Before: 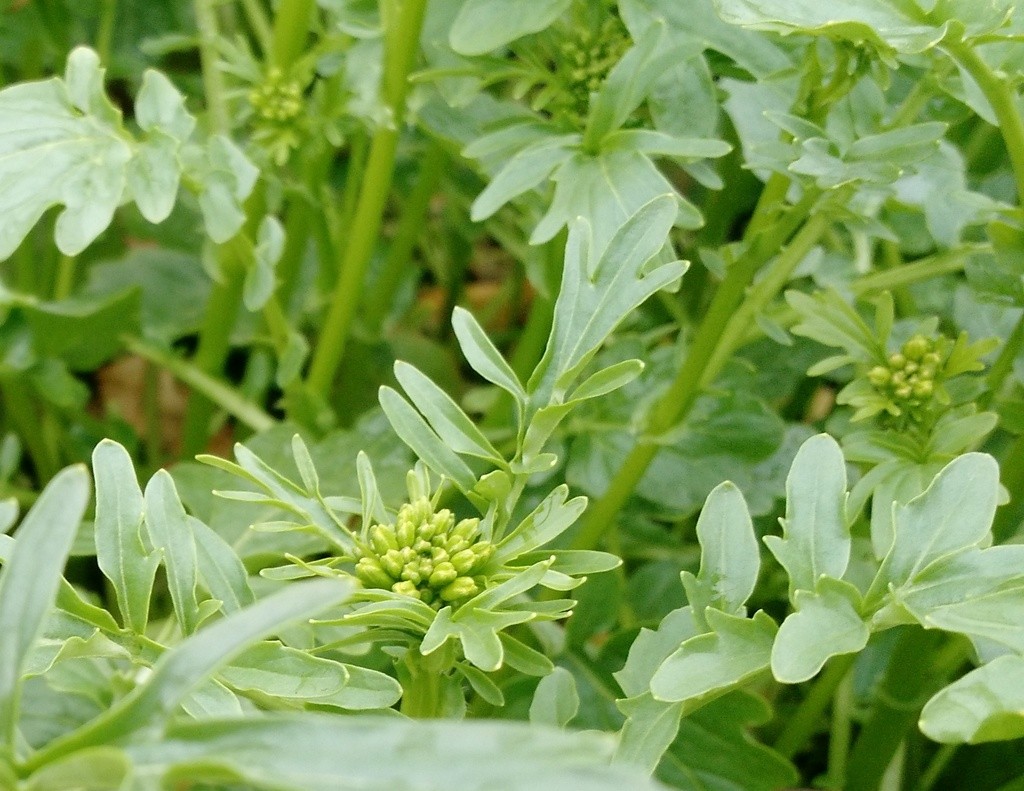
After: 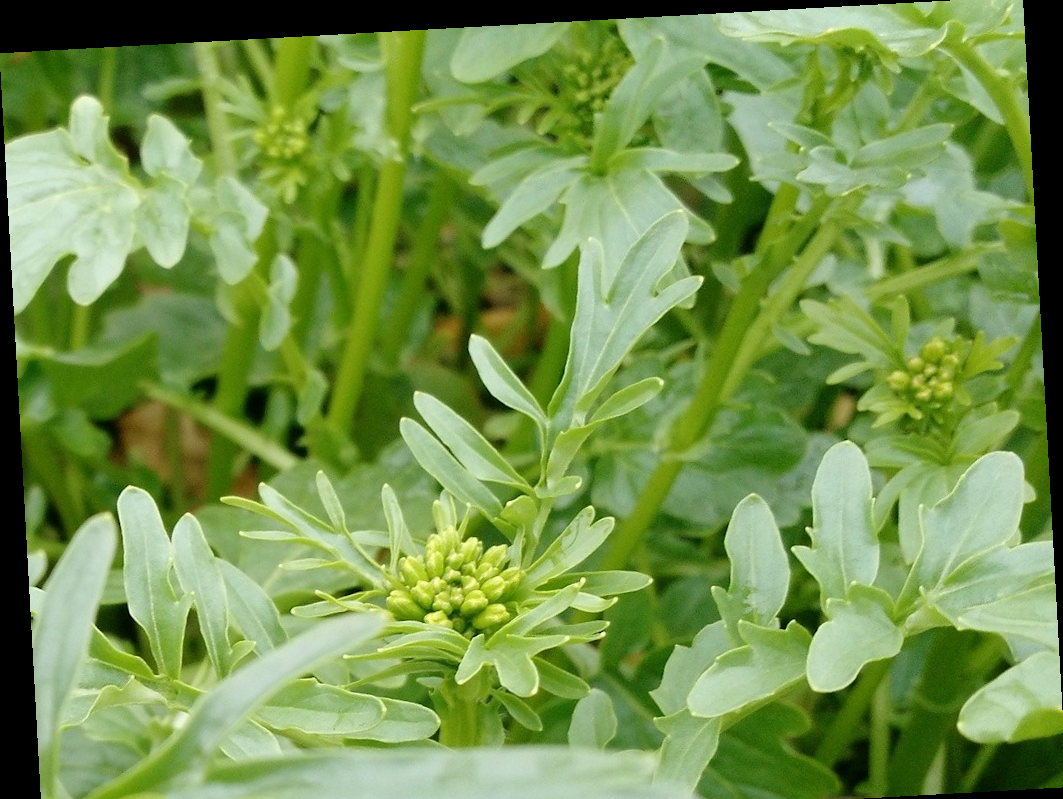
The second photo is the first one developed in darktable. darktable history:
rotate and perspective: rotation -3.18°, automatic cropping off
crop: top 0.448%, right 0.264%, bottom 5.045%
white balance: emerald 1
